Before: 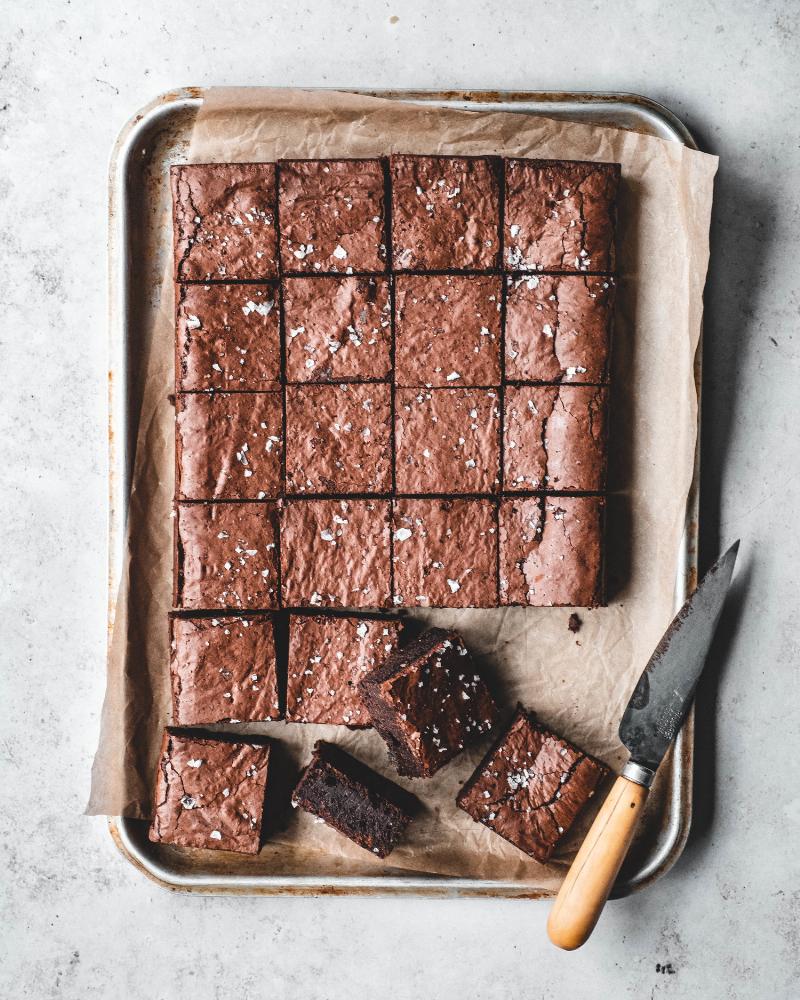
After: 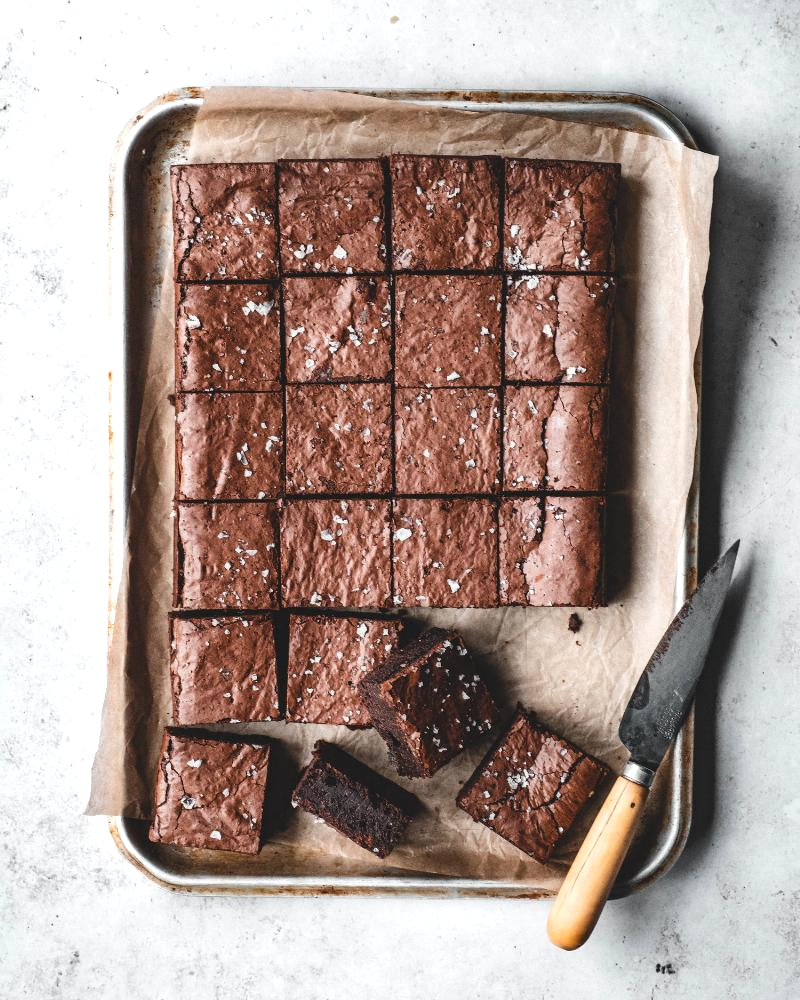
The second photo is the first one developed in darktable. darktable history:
tone equalizer: -8 EV -0.001 EV, -7 EV 0.003 EV, -6 EV -0.004 EV, -5 EV -0.013 EV, -4 EV -0.072 EV, -3 EV -0.226 EV, -2 EV -0.262 EV, -1 EV 0.1 EV, +0 EV 0.324 EV, mask exposure compensation -0.514 EV
